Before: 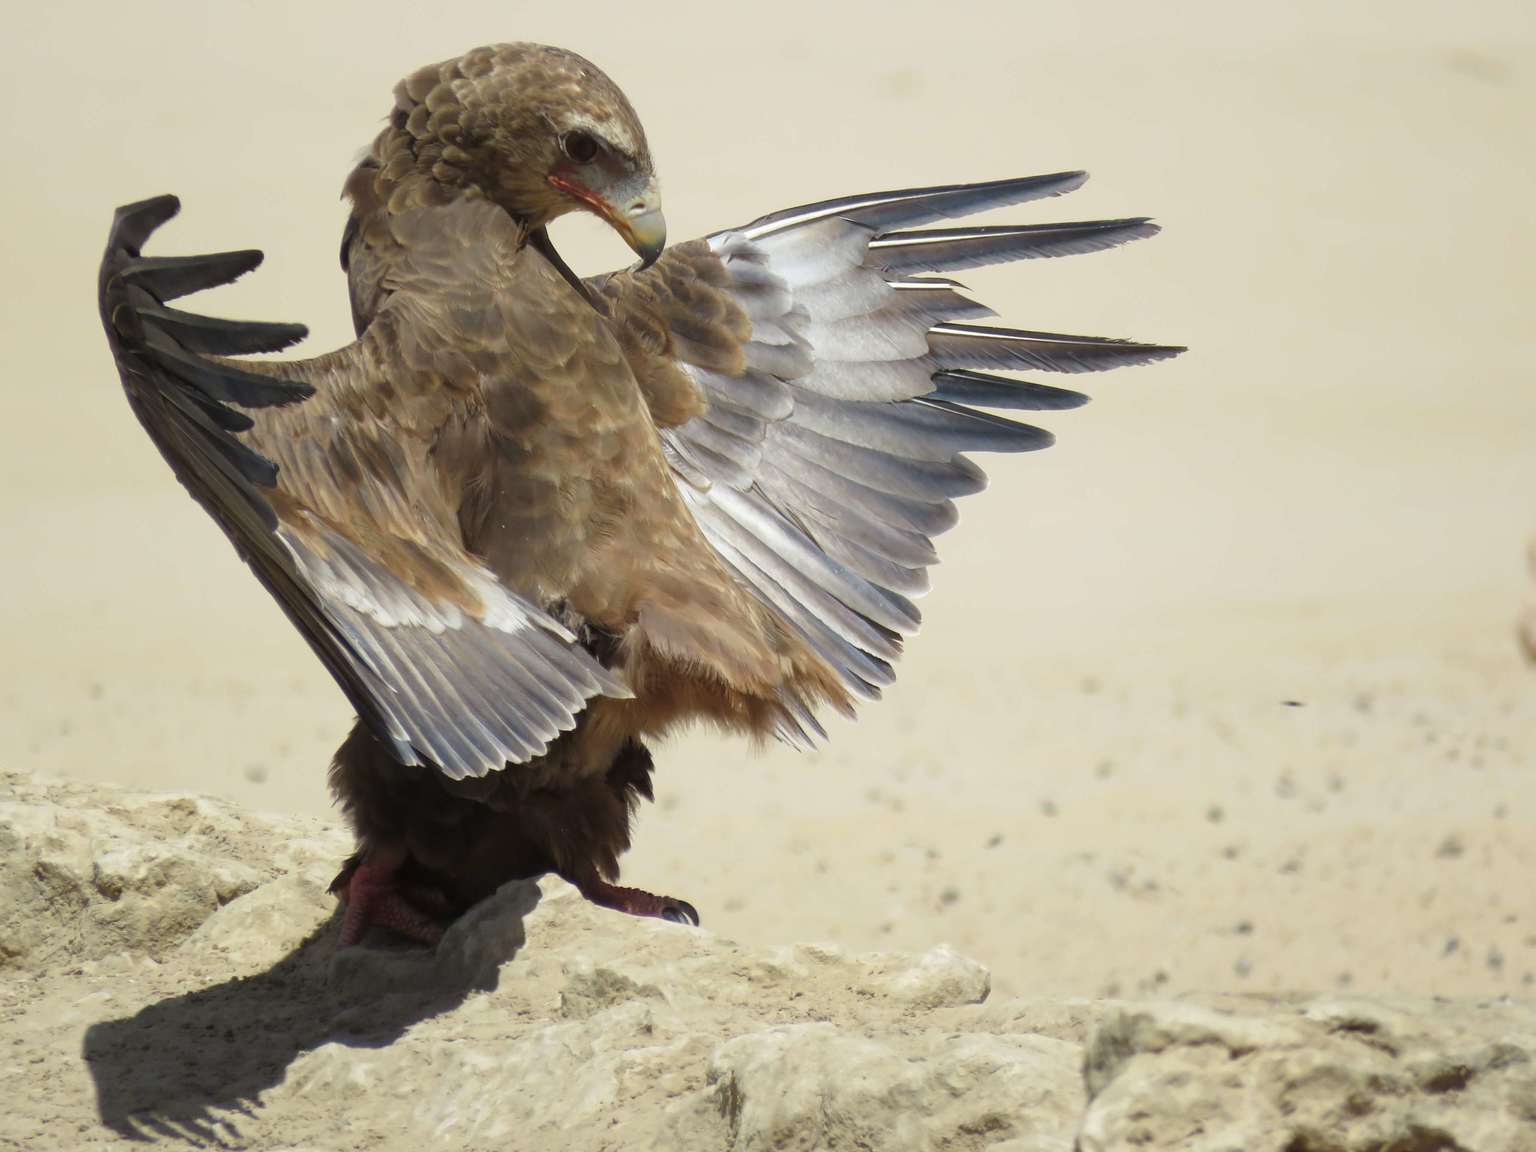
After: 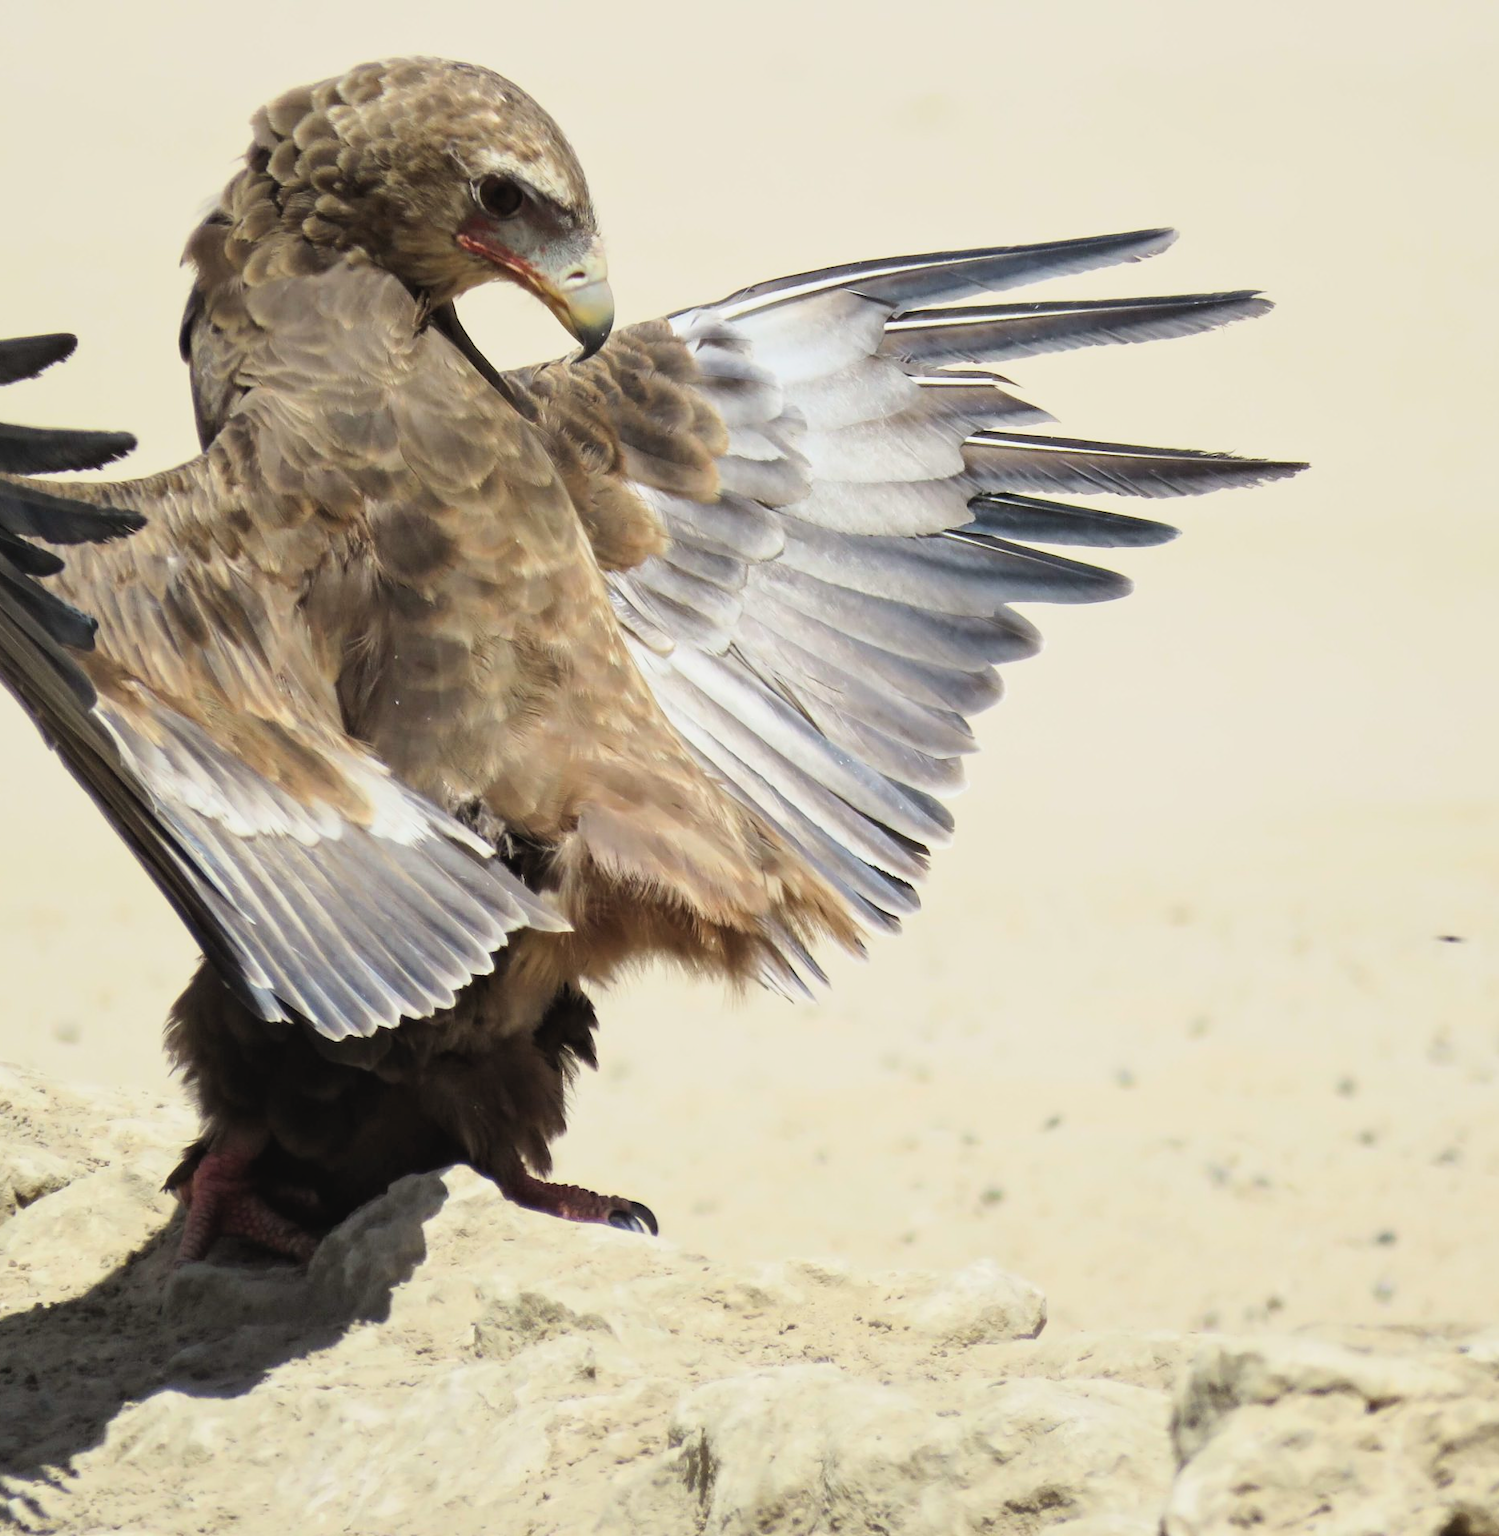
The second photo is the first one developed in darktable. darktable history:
base curve: curves: ch0 [(0, 0) (0.005, 0.002) (0.15, 0.3) (0.4, 0.7) (0.75, 0.95) (1, 1)]
contrast brightness saturation: contrast -0.079, brightness -0.03, saturation -0.114
exposure: exposure -0.21 EV, compensate highlight preservation false
contrast equalizer: octaves 7, y [[0.5, 0.488, 0.462, 0.461, 0.491, 0.5], [0.5 ×6], [0.5 ×6], [0 ×6], [0 ×6]], mix -0.98
crop: left 13.43%, top 0%, right 13.382%
